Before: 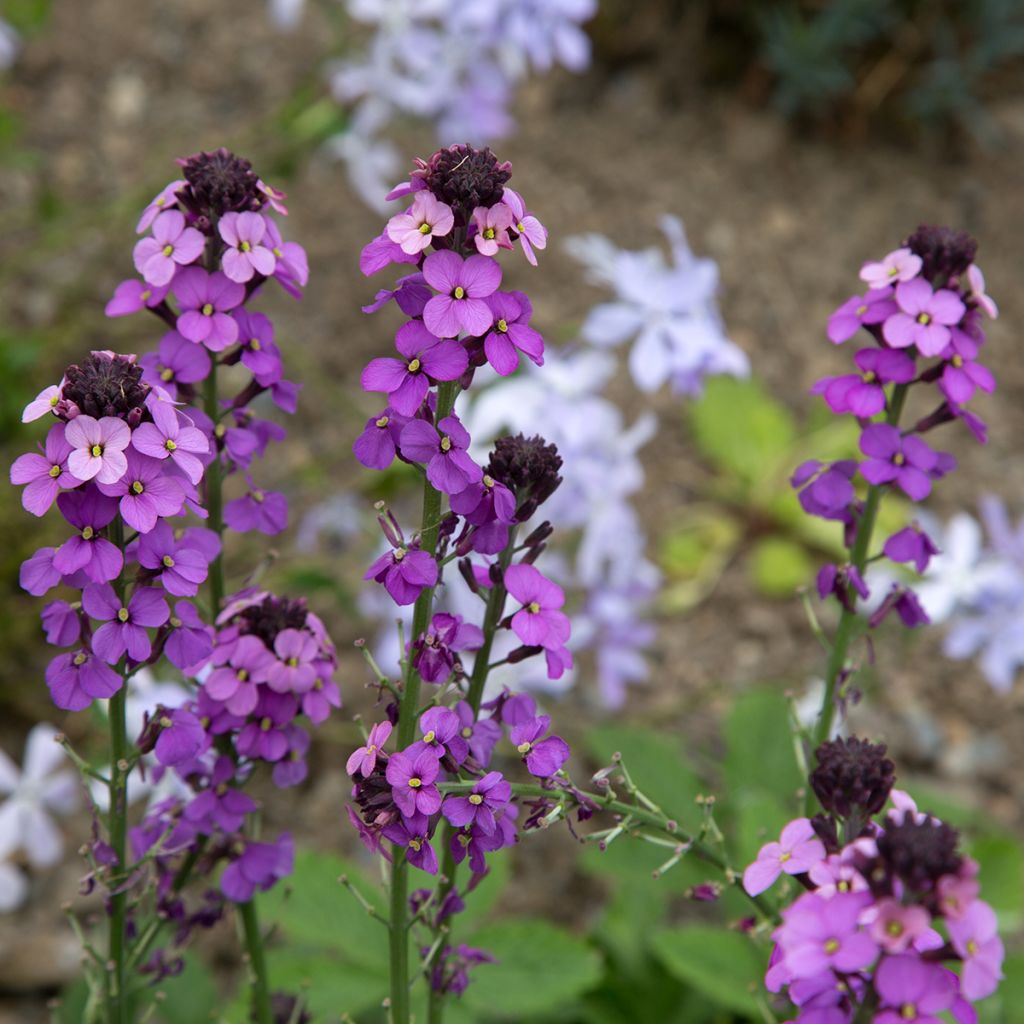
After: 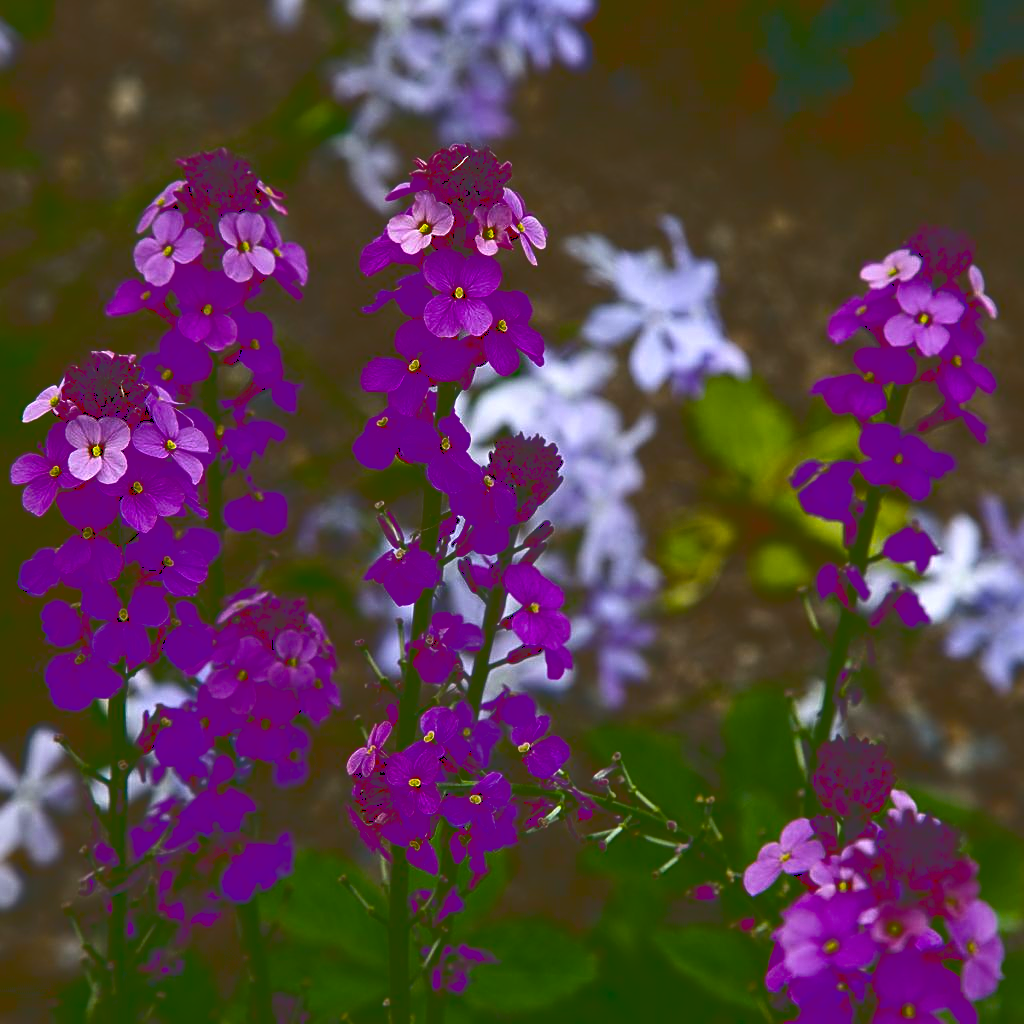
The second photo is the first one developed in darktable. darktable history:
color balance rgb: power › luminance -14.995%, white fulcrum 0.078 EV, linear chroma grading › shadows 10.387%, linear chroma grading › highlights 10.739%, linear chroma grading › global chroma 15.091%, linear chroma grading › mid-tones 14.815%, perceptual saturation grading › global saturation 35.831%, perceptual saturation grading › shadows 34.599%, contrast -10.584%
base curve: curves: ch0 [(0, 0.036) (0.083, 0.04) (0.804, 1)]
sharpen: on, module defaults
